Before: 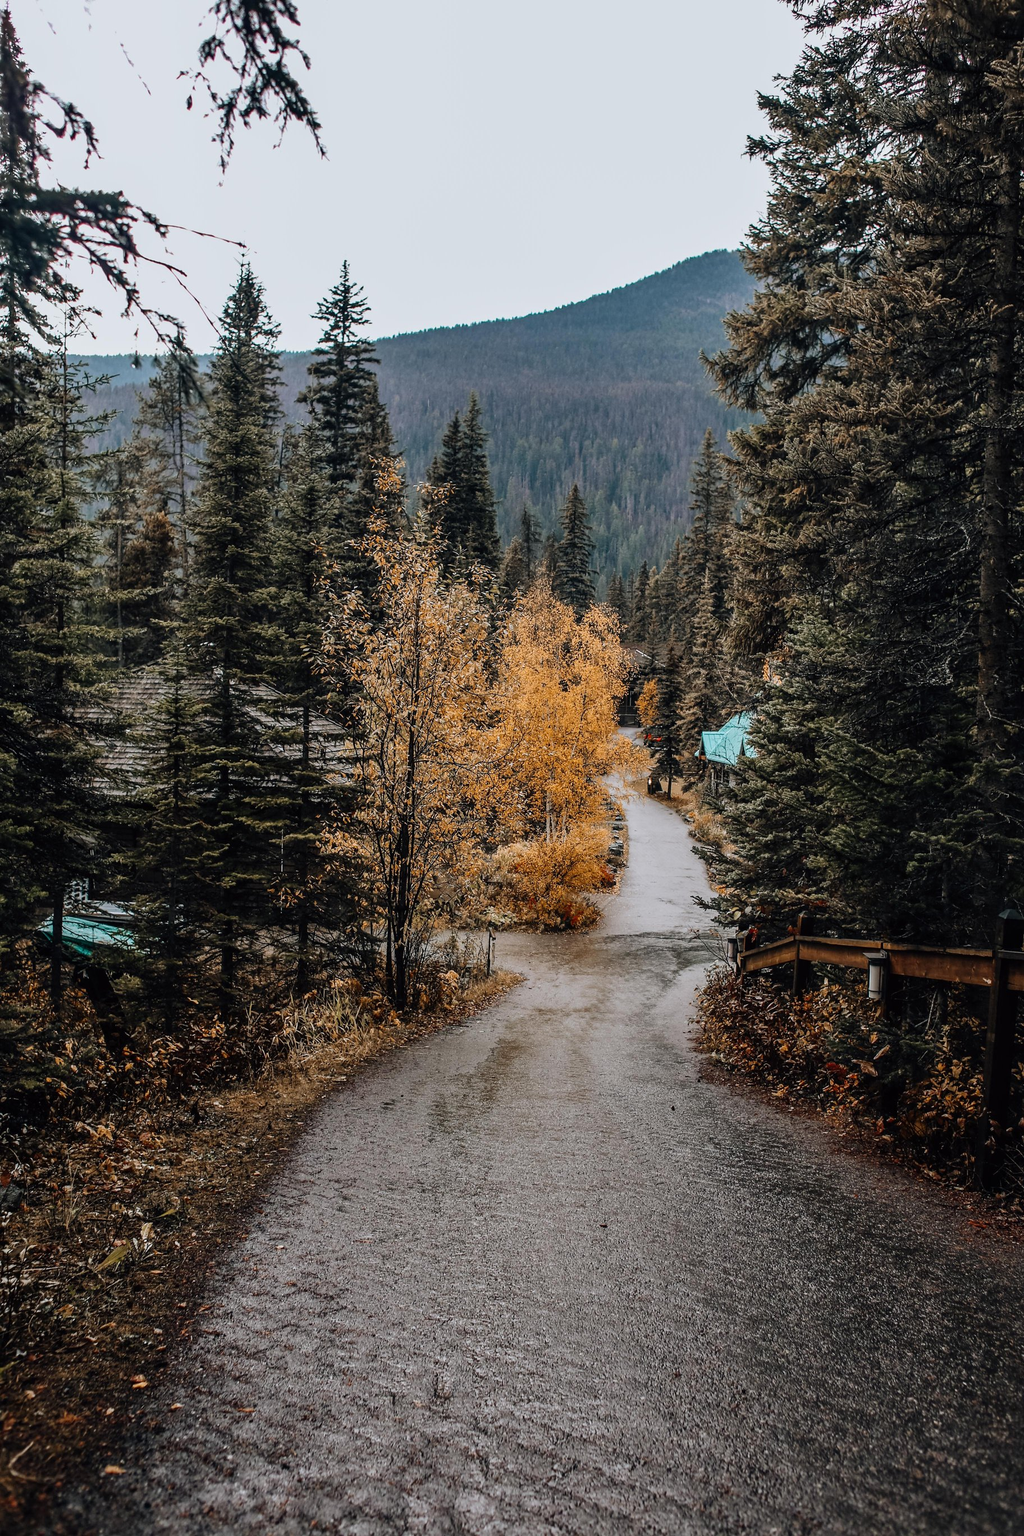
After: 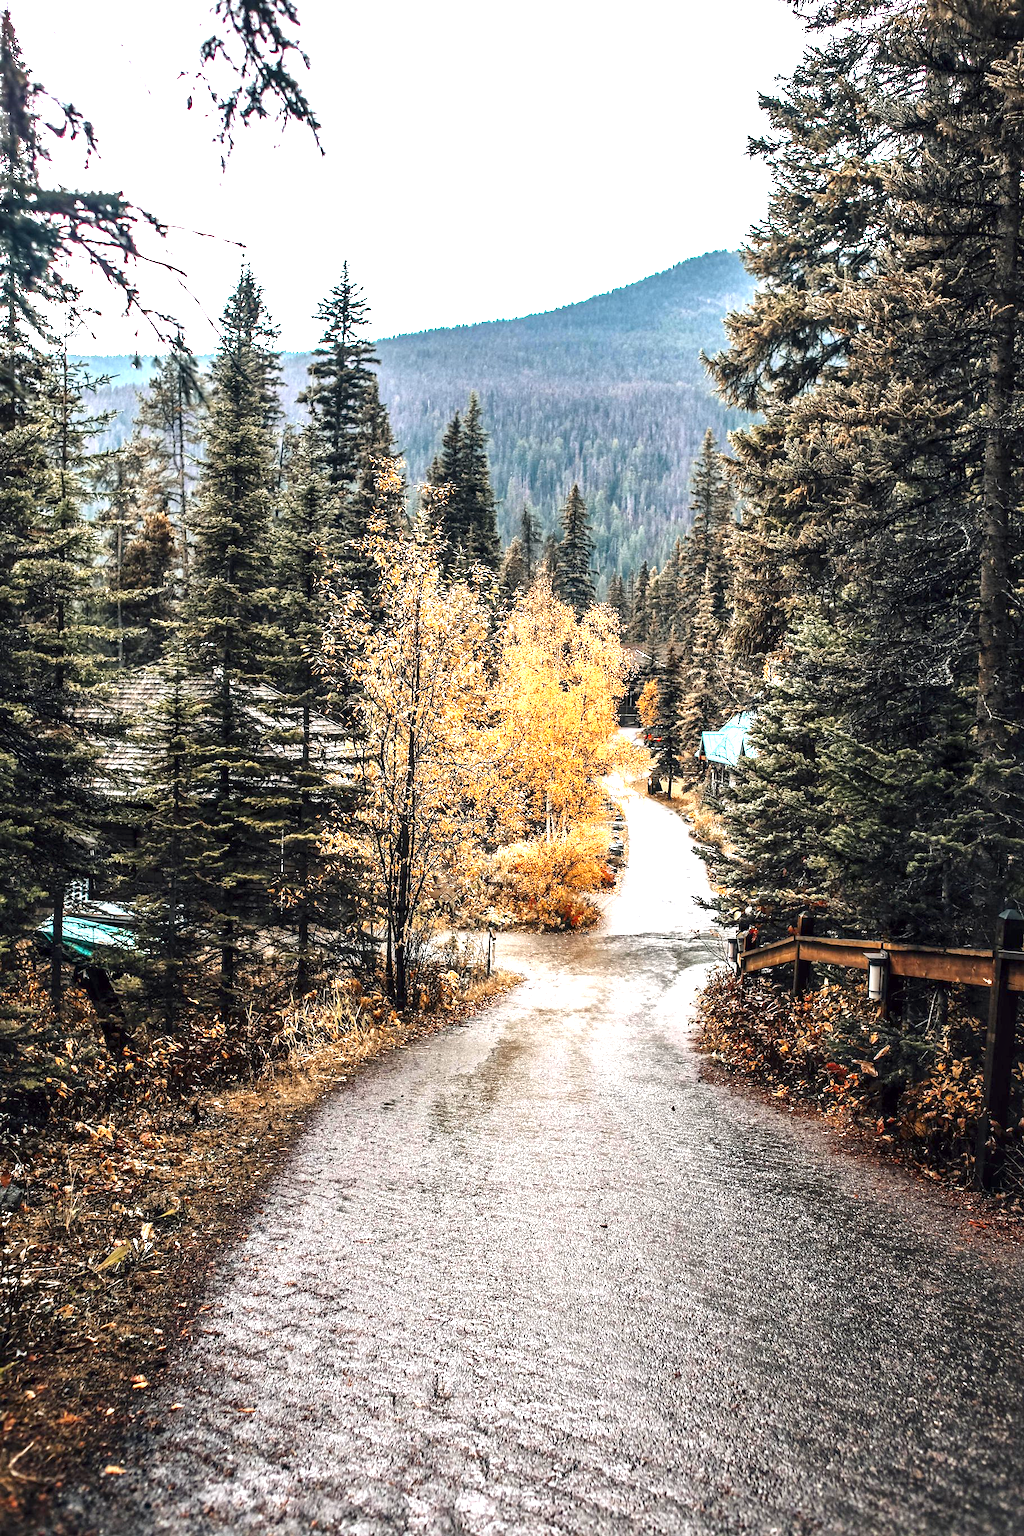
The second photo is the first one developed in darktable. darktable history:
local contrast: mode bilateral grid, contrast 20, coarseness 50, detail 132%, midtone range 0.2
exposure: black level correction 0, exposure 1.7 EV, compensate exposure bias true, compensate highlight preservation false
